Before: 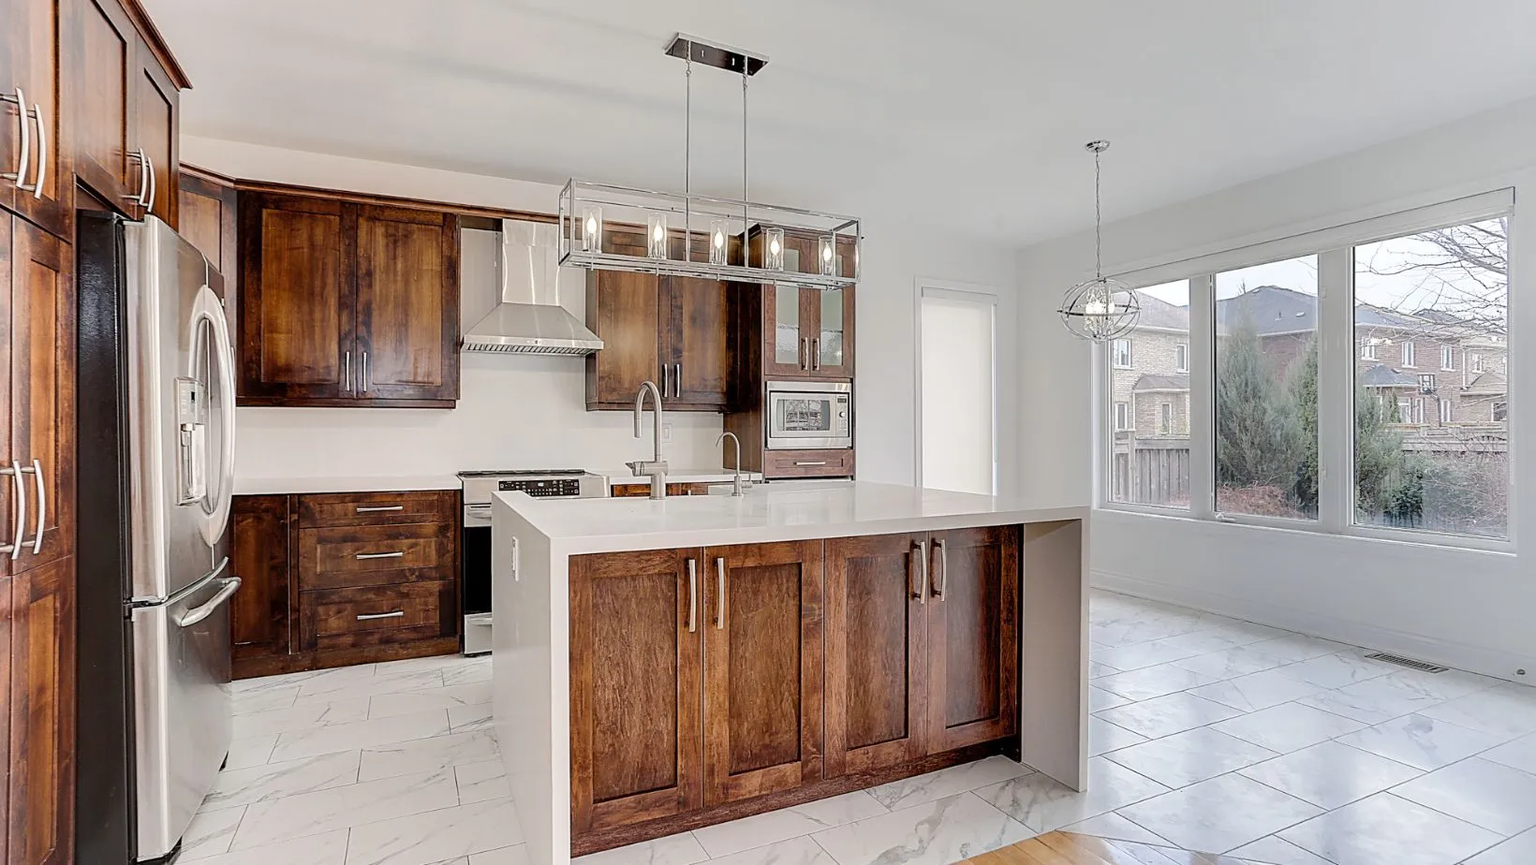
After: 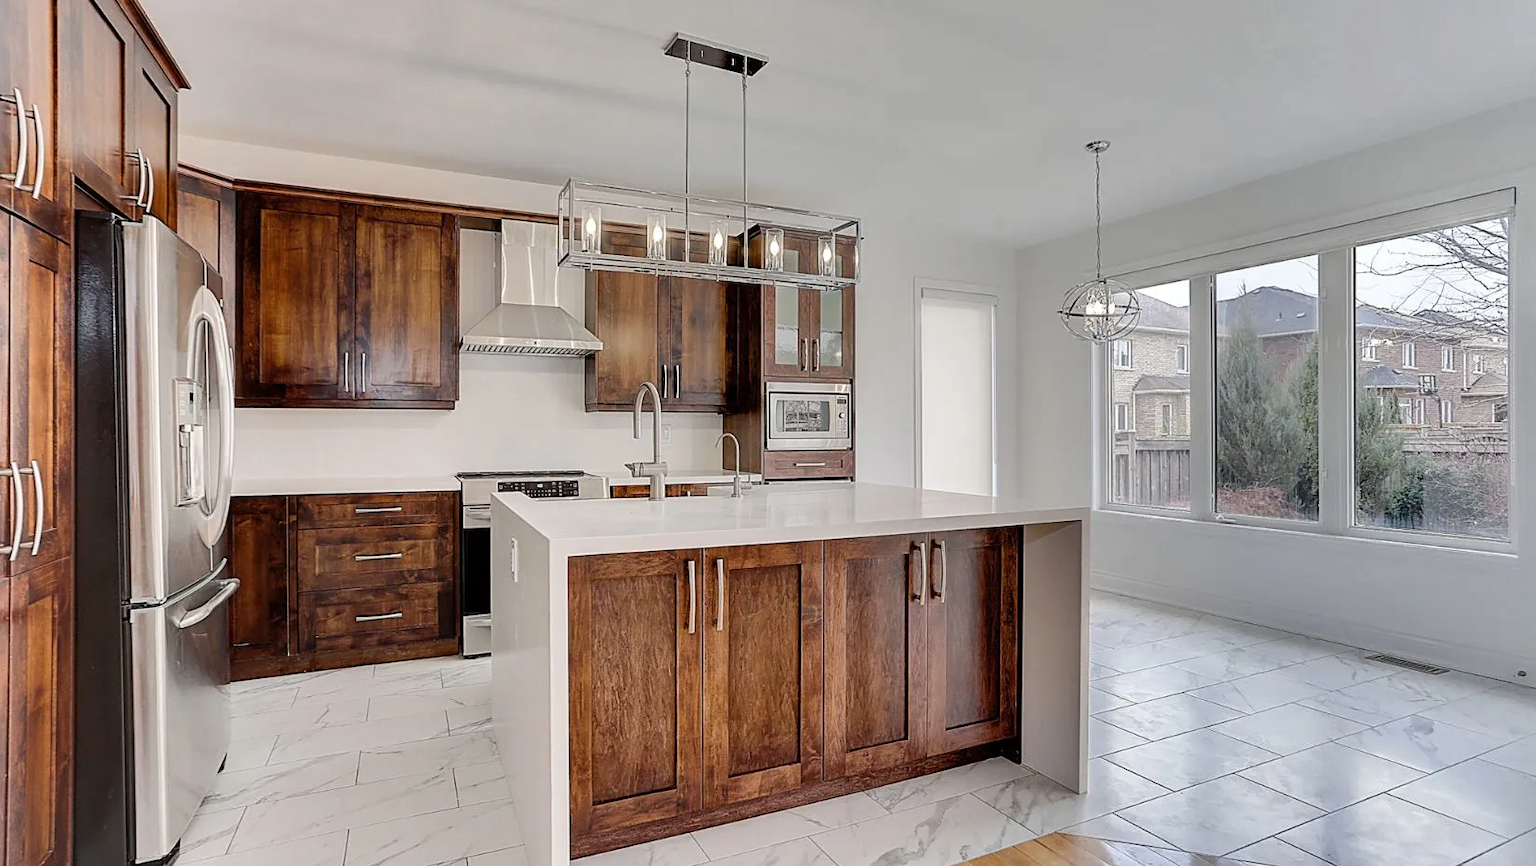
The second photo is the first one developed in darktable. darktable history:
crop: left 0.142%
shadows and highlights: low approximation 0.01, soften with gaussian
